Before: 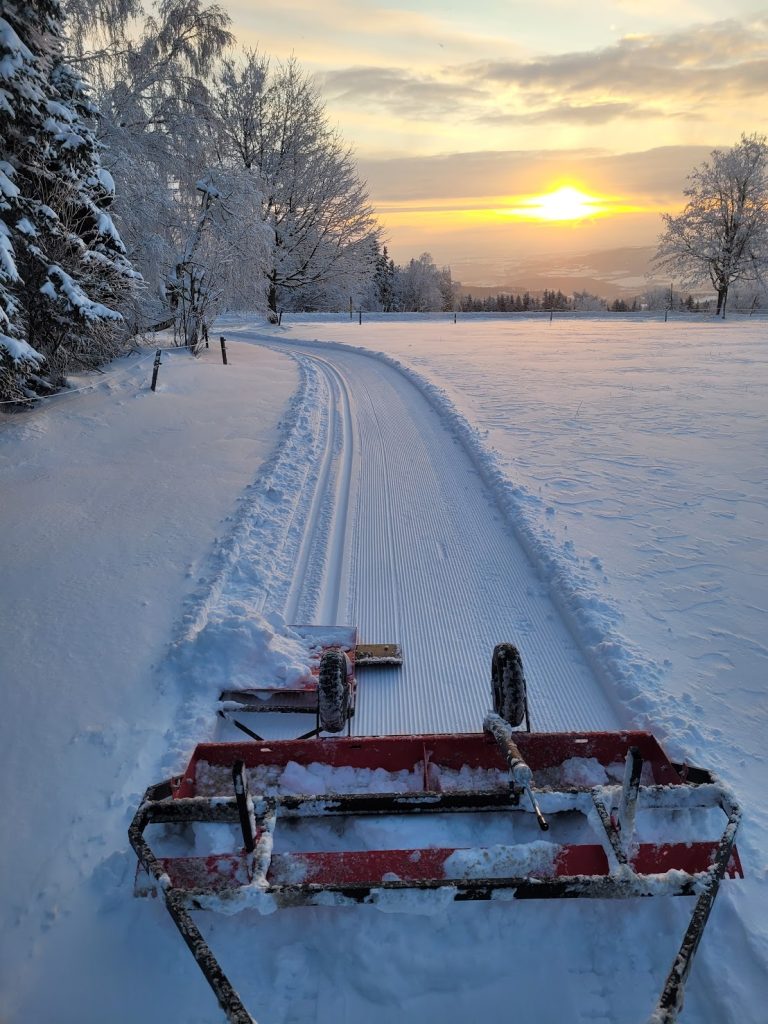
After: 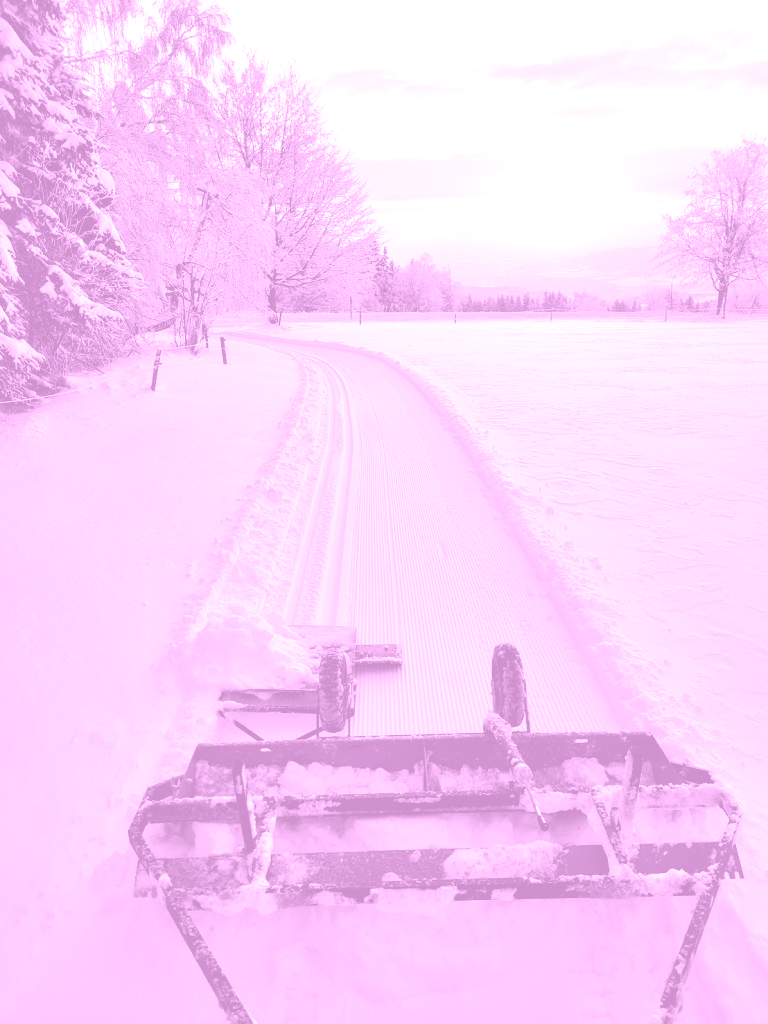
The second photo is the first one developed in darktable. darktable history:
exposure: exposure 0.766 EV, compensate highlight preservation false
tone equalizer: -8 EV -1.08 EV, -7 EV -1.01 EV, -6 EV -0.867 EV, -5 EV -0.578 EV, -3 EV 0.578 EV, -2 EV 0.867 EV, -1 EV 1.01 EV, +0 EV 1.08 EV, edges refinement/feathering 500, mask exposure compensation -1.57 EV, preserve details no
colorize: hue 331.2°, saturation 69%, source mix 30.28%, lightness 69.02%, version 1
